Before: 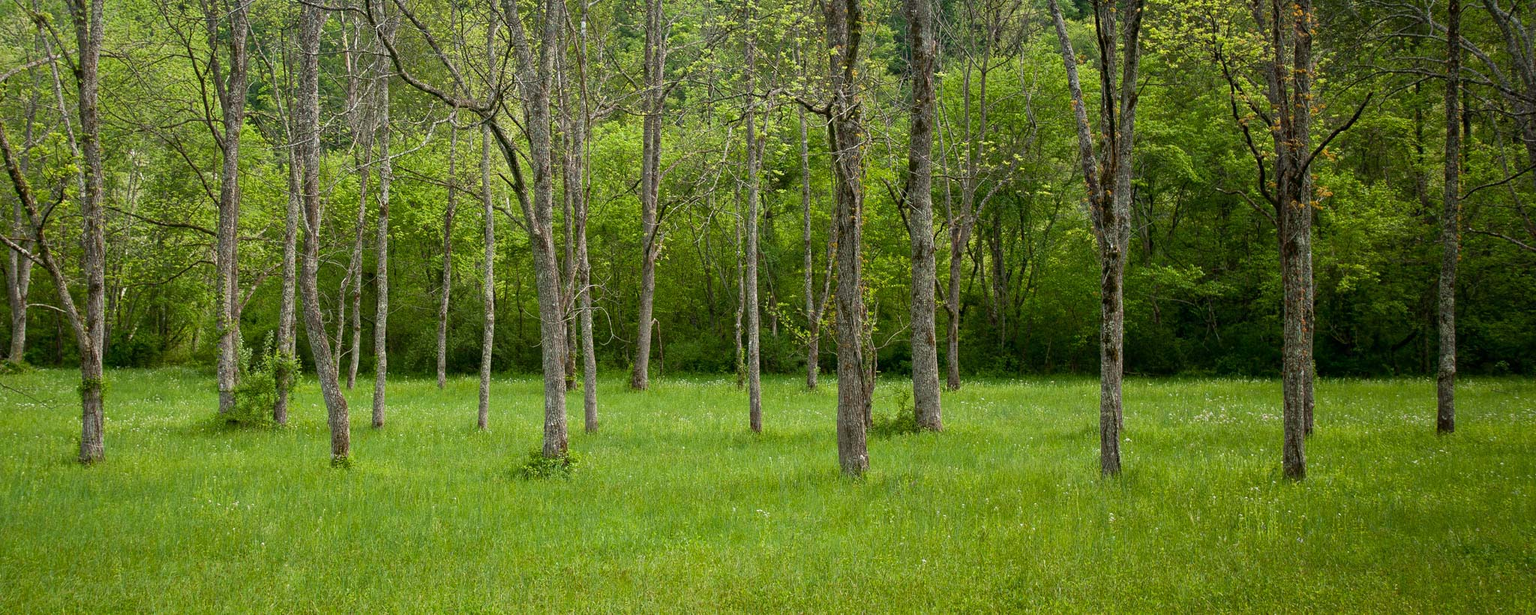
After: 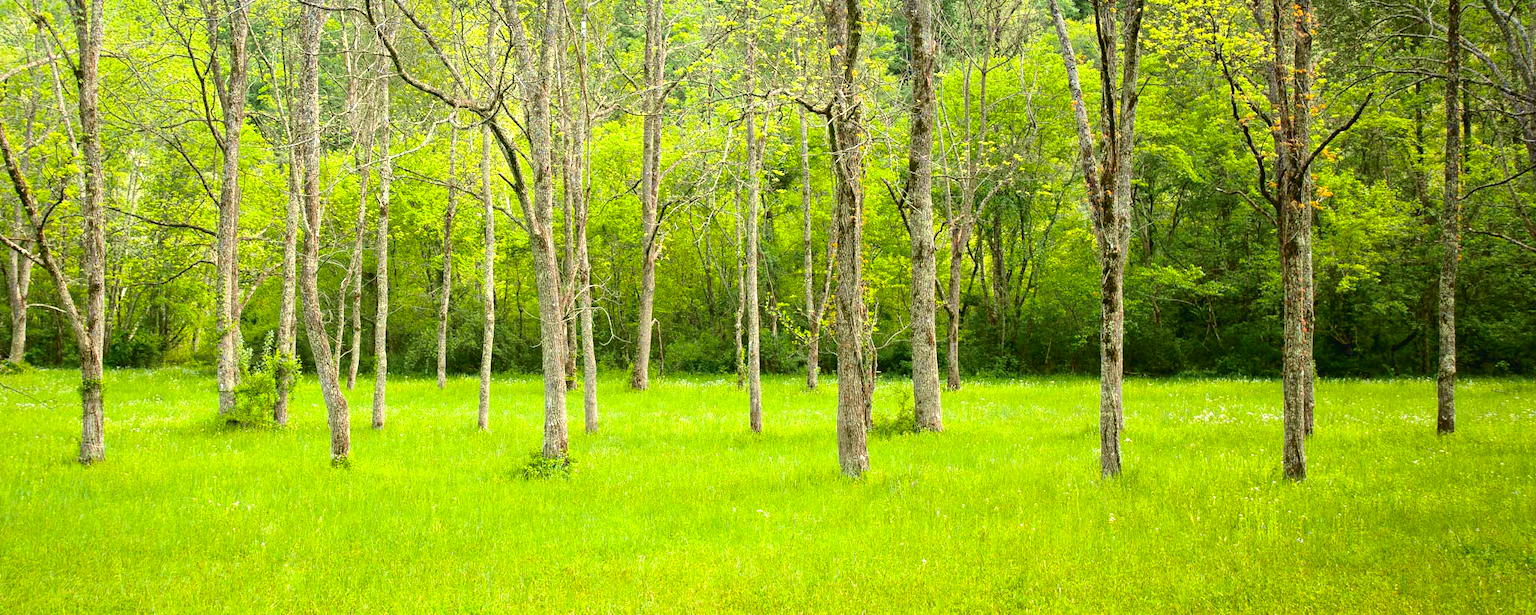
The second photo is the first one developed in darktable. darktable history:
exposure: black level correction 0, exposure 1.5 EV, compensate exposure bias true, compensate highlight preservation false
tone curve: curves: ch0 [(0, 0.018) (0.036, 0.038) (0.15, 0.131) (0.27, 0.247) (0.545, 0.561) (0.761, 0.761) (1, 0.919)]; ch1 [(0, 0) (0.179, 0.173) (0.322, 0.32) (0.429, 0.431) (0.502, 0.5) (0.519, 0.522) (0.562, 0.588) (0.625, 0.67) (0.711, 0.745) (1, 1)]; ch2 [(0, 0) (0.29, 0.295) (0.404, 0.436) (0.497, 0.499) (0.521, 0.523) (0.561, 0.605) (0.657, 0.655) (0.712, 0.764) (1, 1)], color space Lab, independent channels, preserve colors none
